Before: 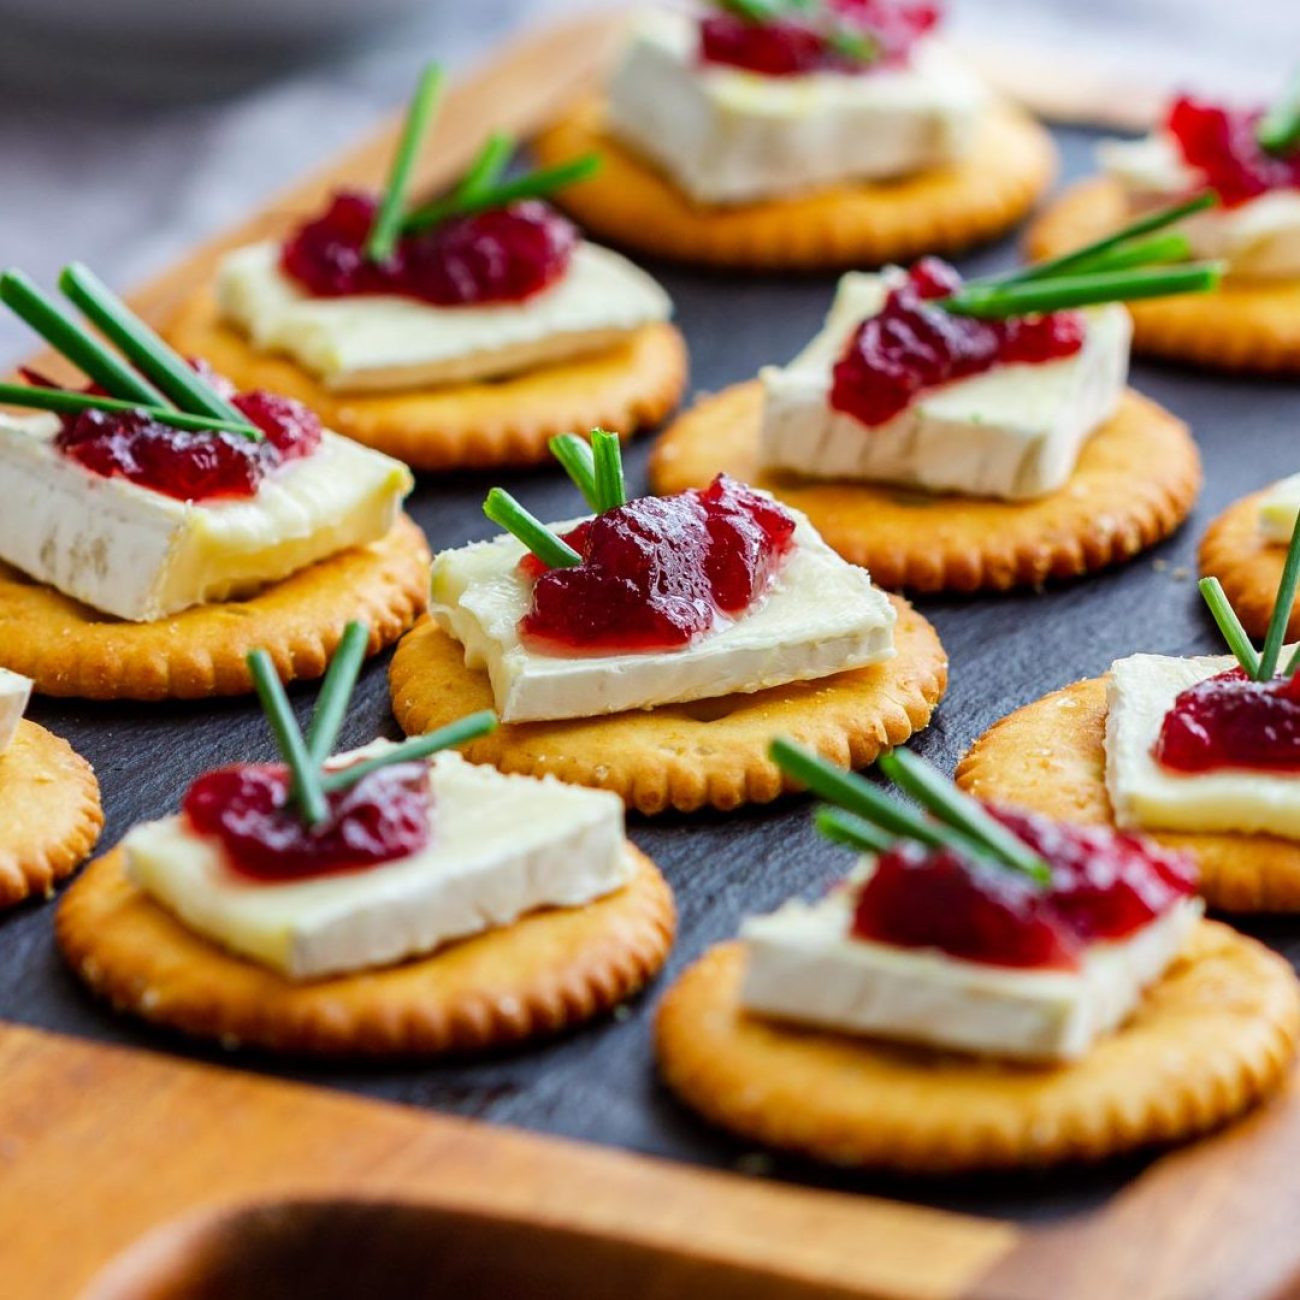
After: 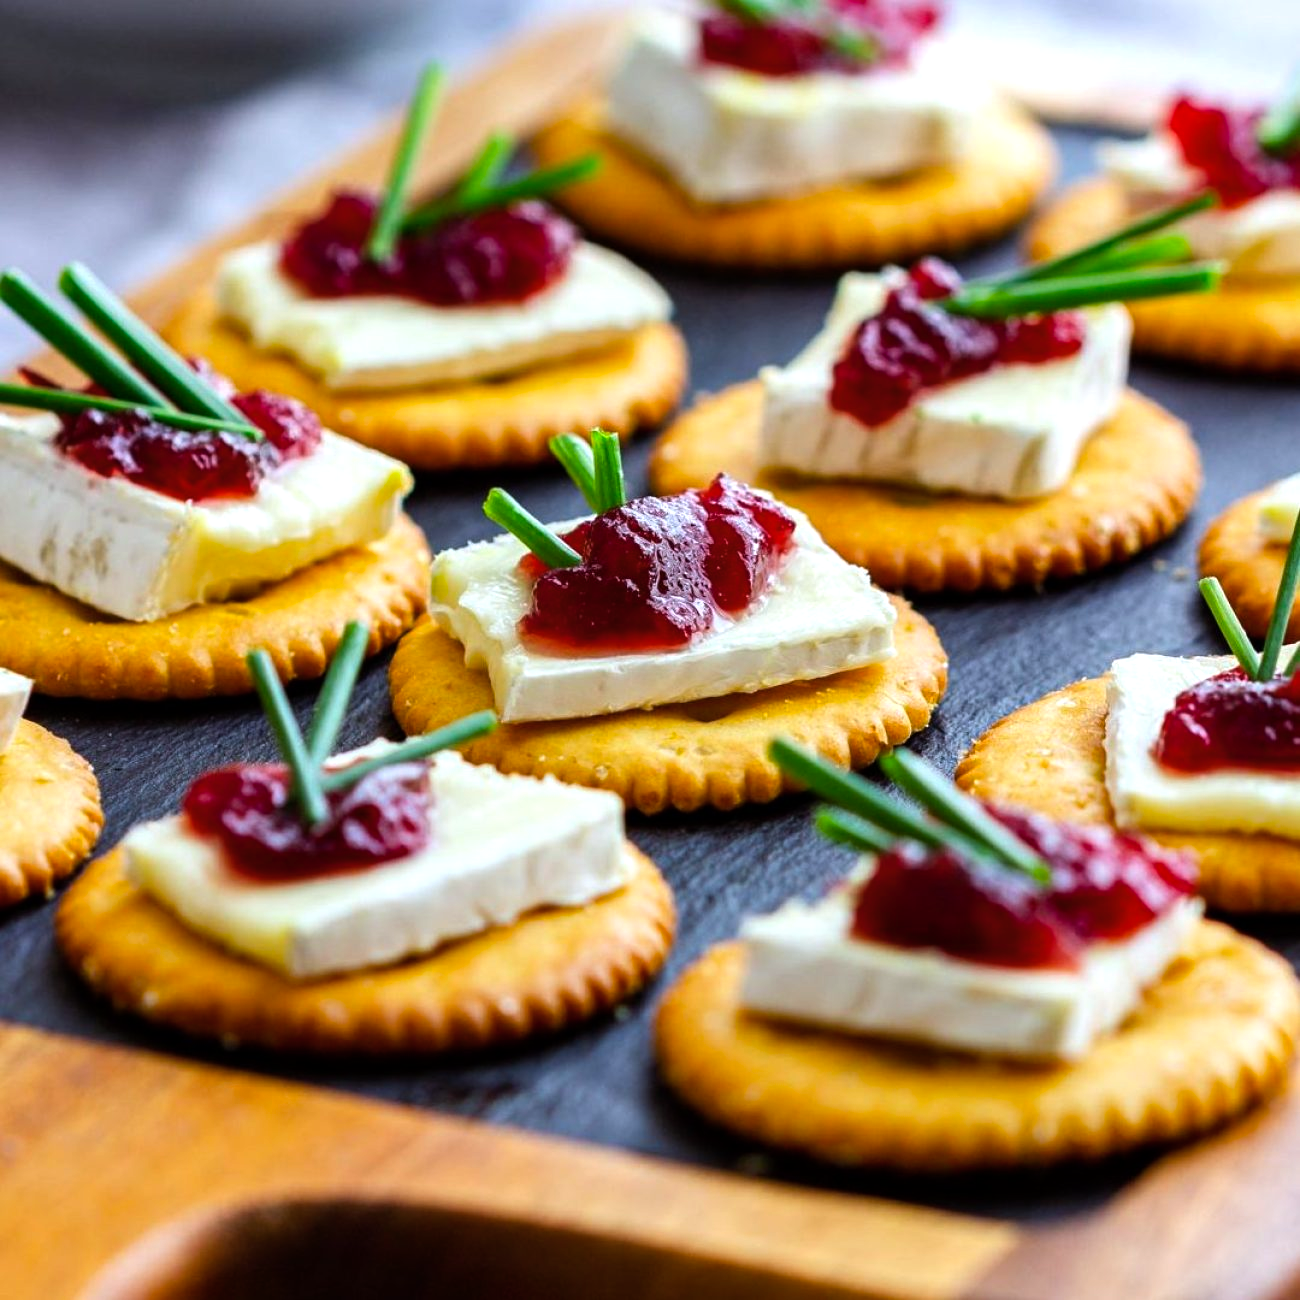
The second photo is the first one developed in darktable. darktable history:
white balance: red 0.983, blue 1.036
color balance rgb: linear chroma grading › global chroma 10%, global vibrance 10%, contrast 15%, saturation formula JzAzBz (2021)
